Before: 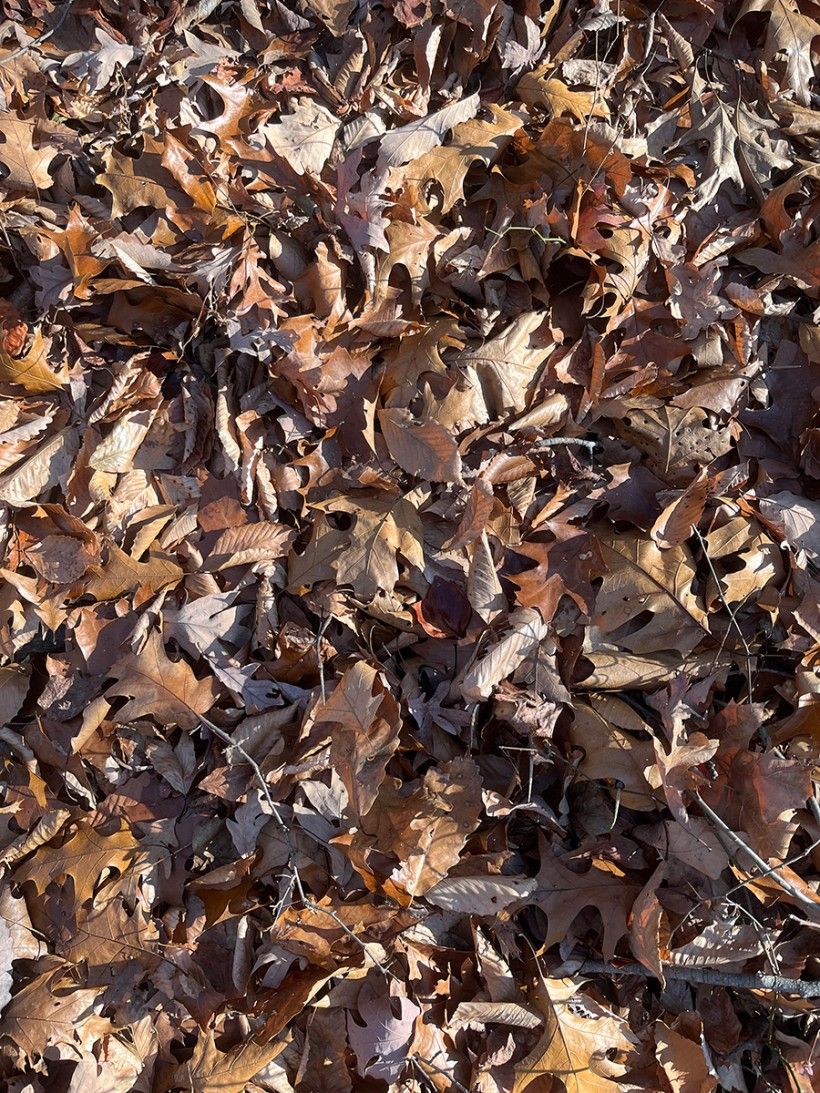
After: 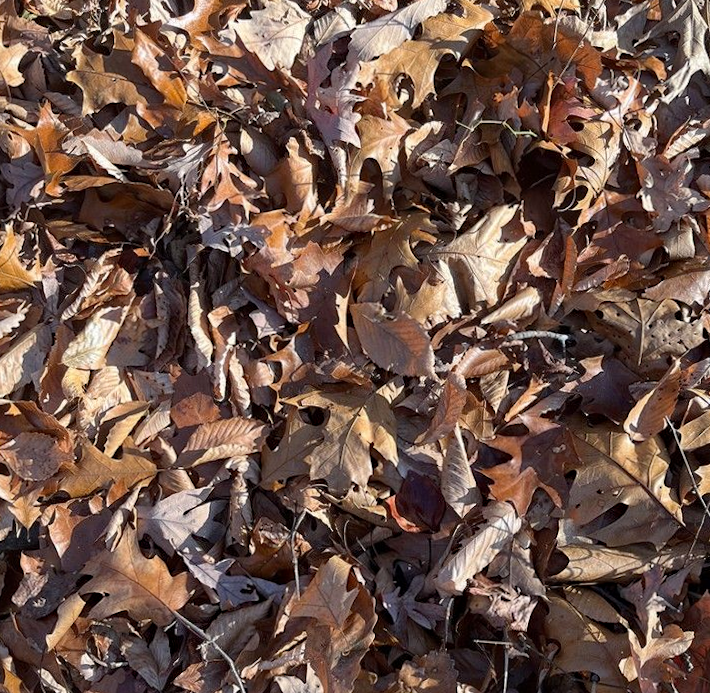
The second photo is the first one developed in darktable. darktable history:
crop: left 3.015%, top 8.969%, right 9.647%, bottom 26.457%
rotate and perspective: rotation -0.45°, automatic cropping original format, crop left 0.008, crop right 0.992, crop top 0.012, crop bottom 0.988
haze removal: adaptive false
